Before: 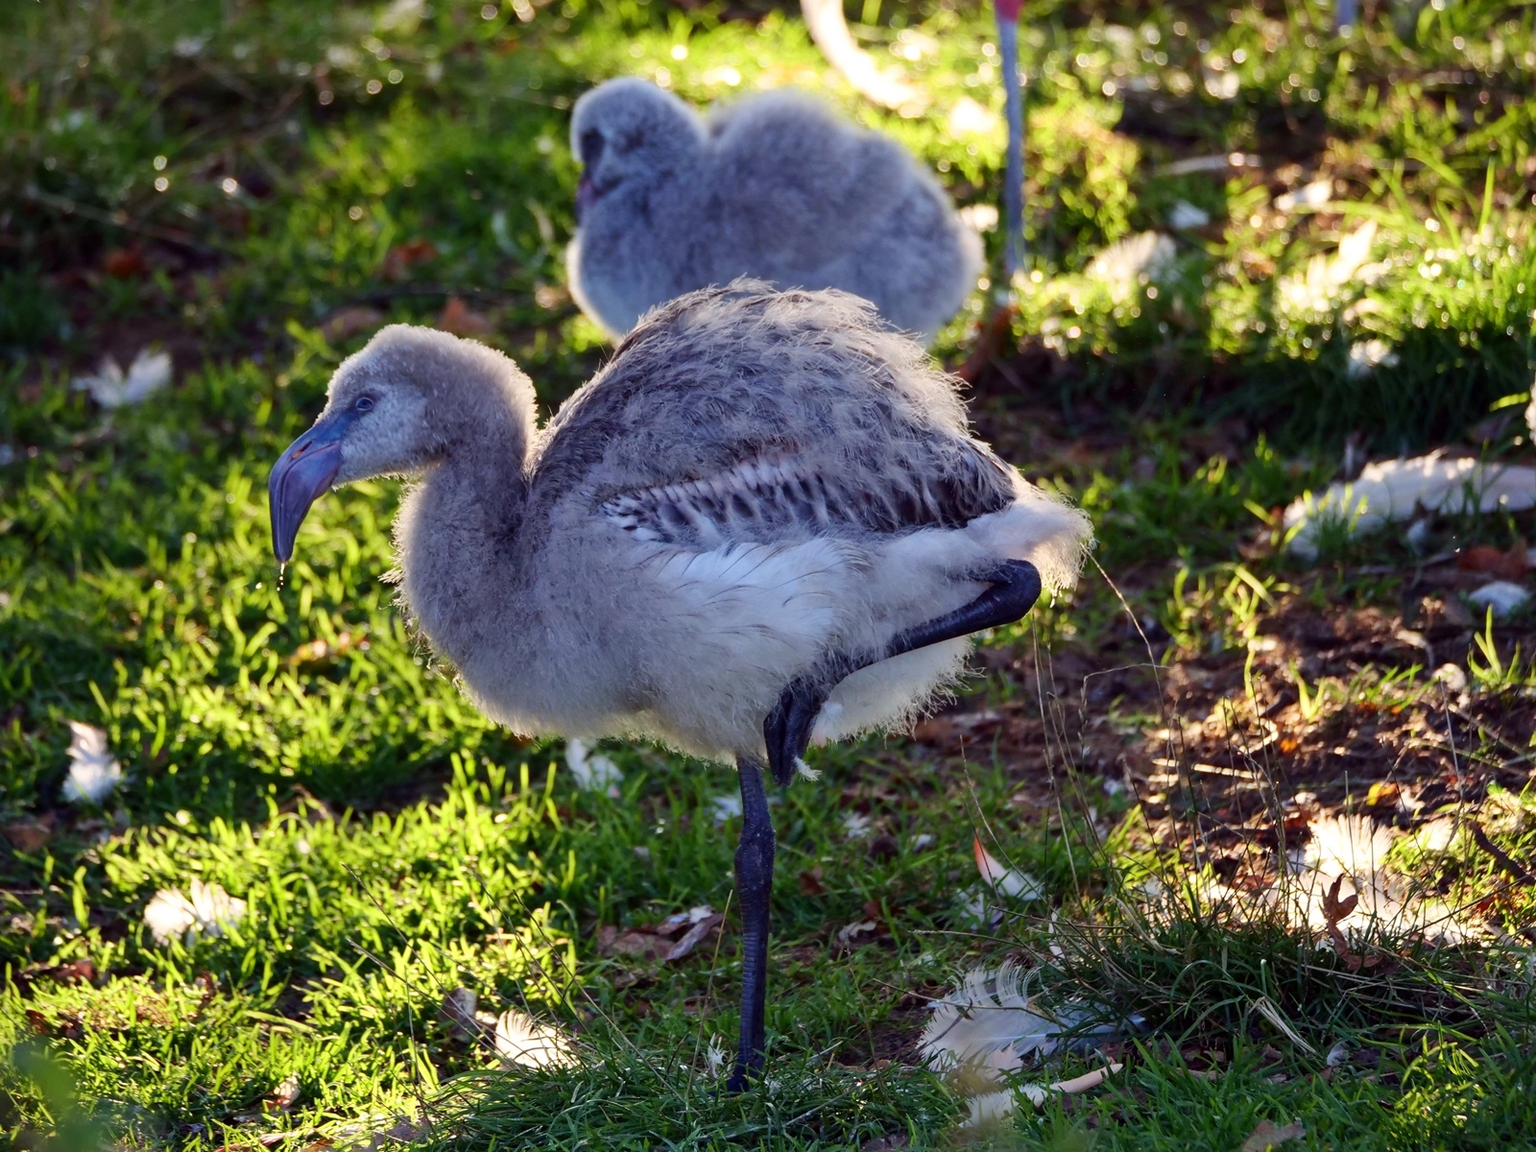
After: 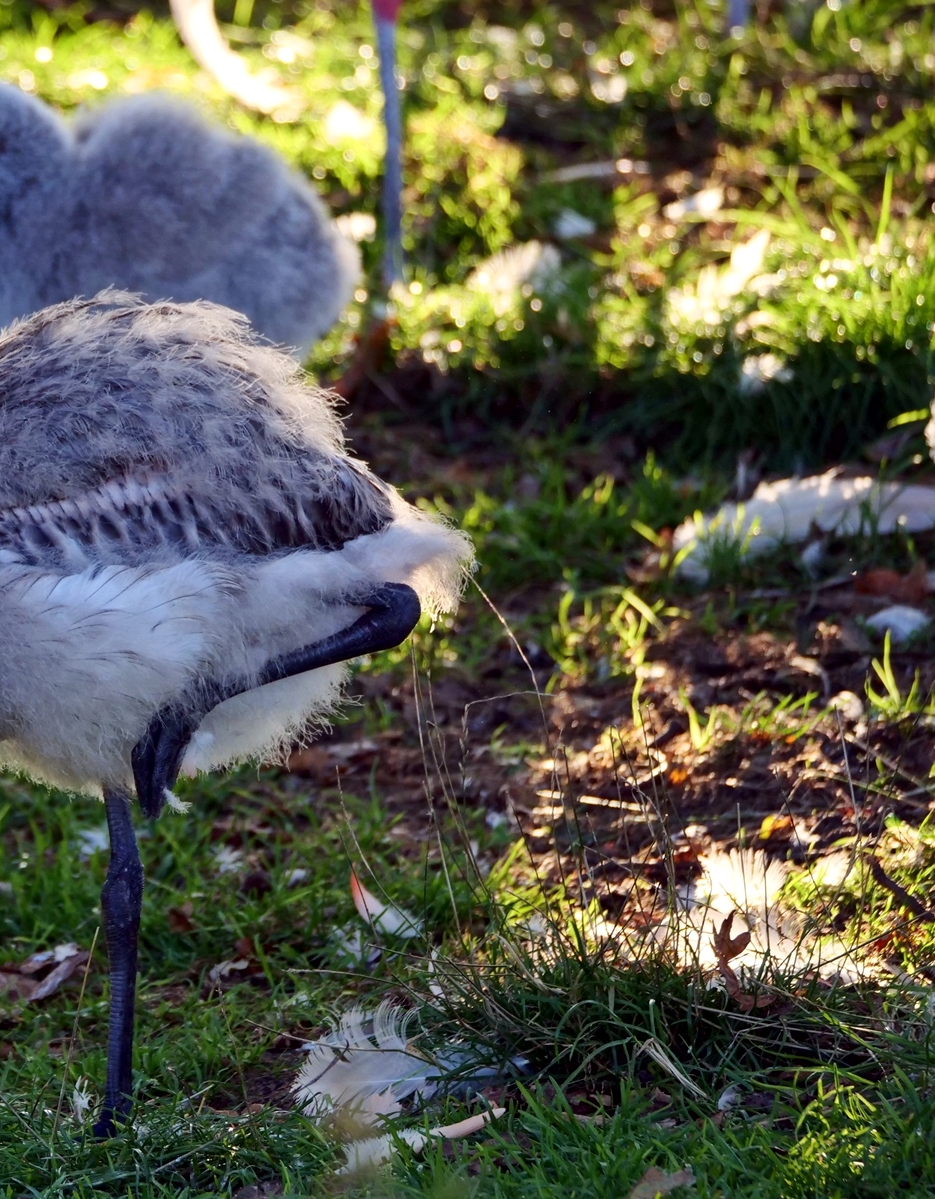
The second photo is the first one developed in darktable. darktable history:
exposure: compensate highlight preservation false
local contrast: mode bilateral grid, contrast 20, coarseness 50, detail 119%, midtone range 0.2
crop: left 41.518%
